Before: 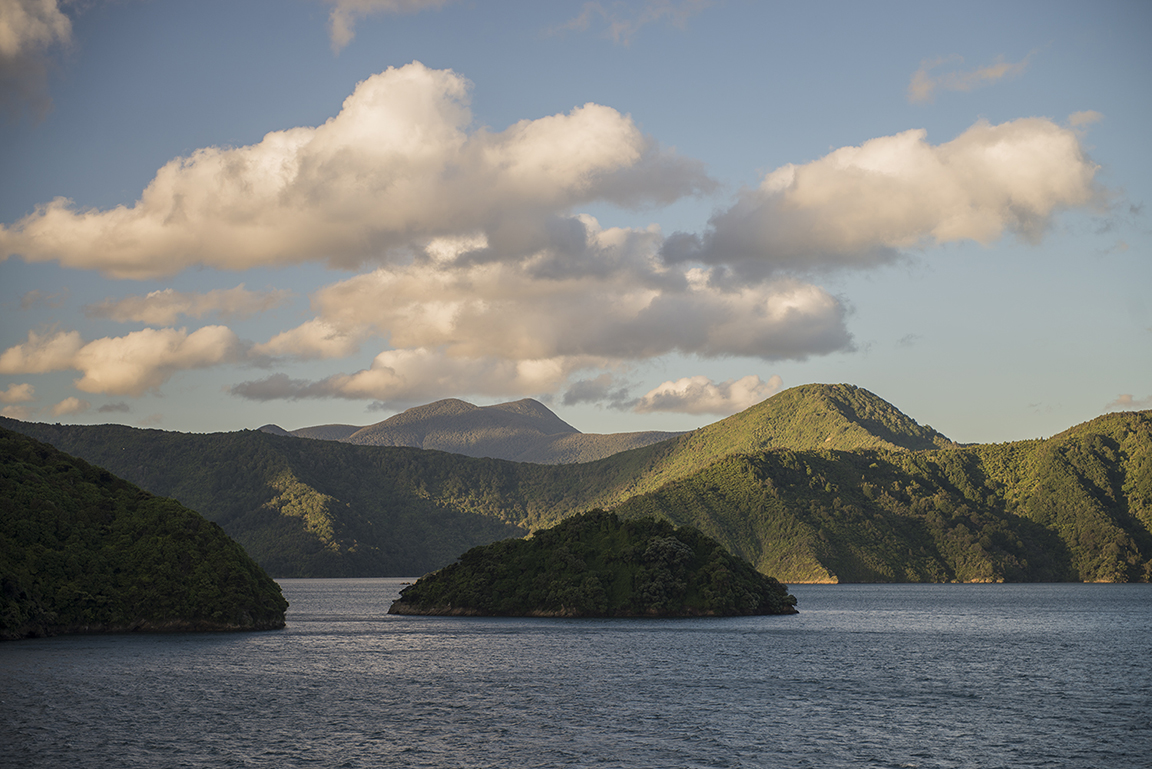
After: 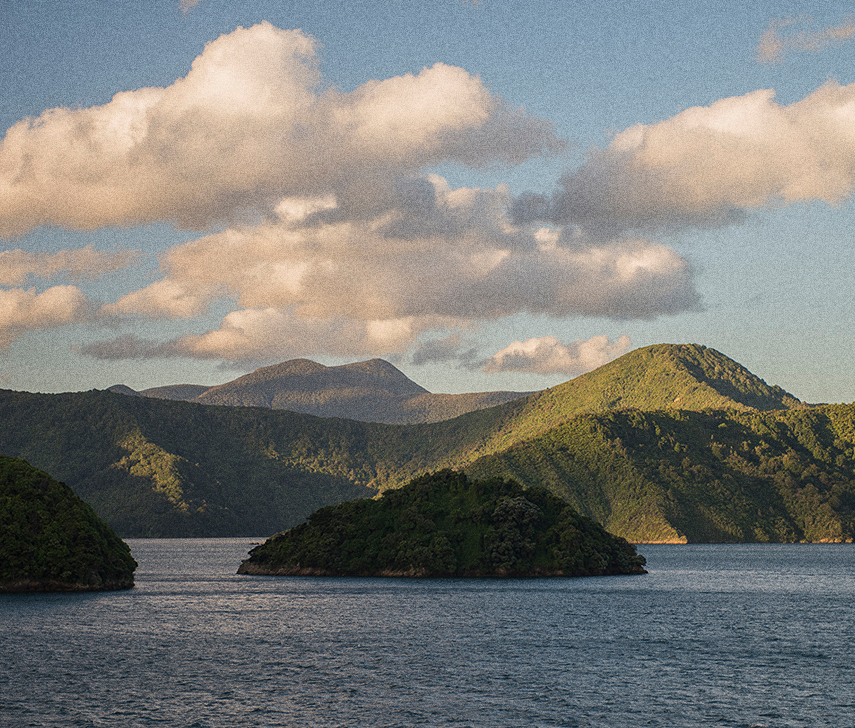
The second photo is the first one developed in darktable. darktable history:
grain: coarseness 0.09 ISO, strength 40%
crop and rotate: left 13.15%, top 5.251%, right 12.609%
